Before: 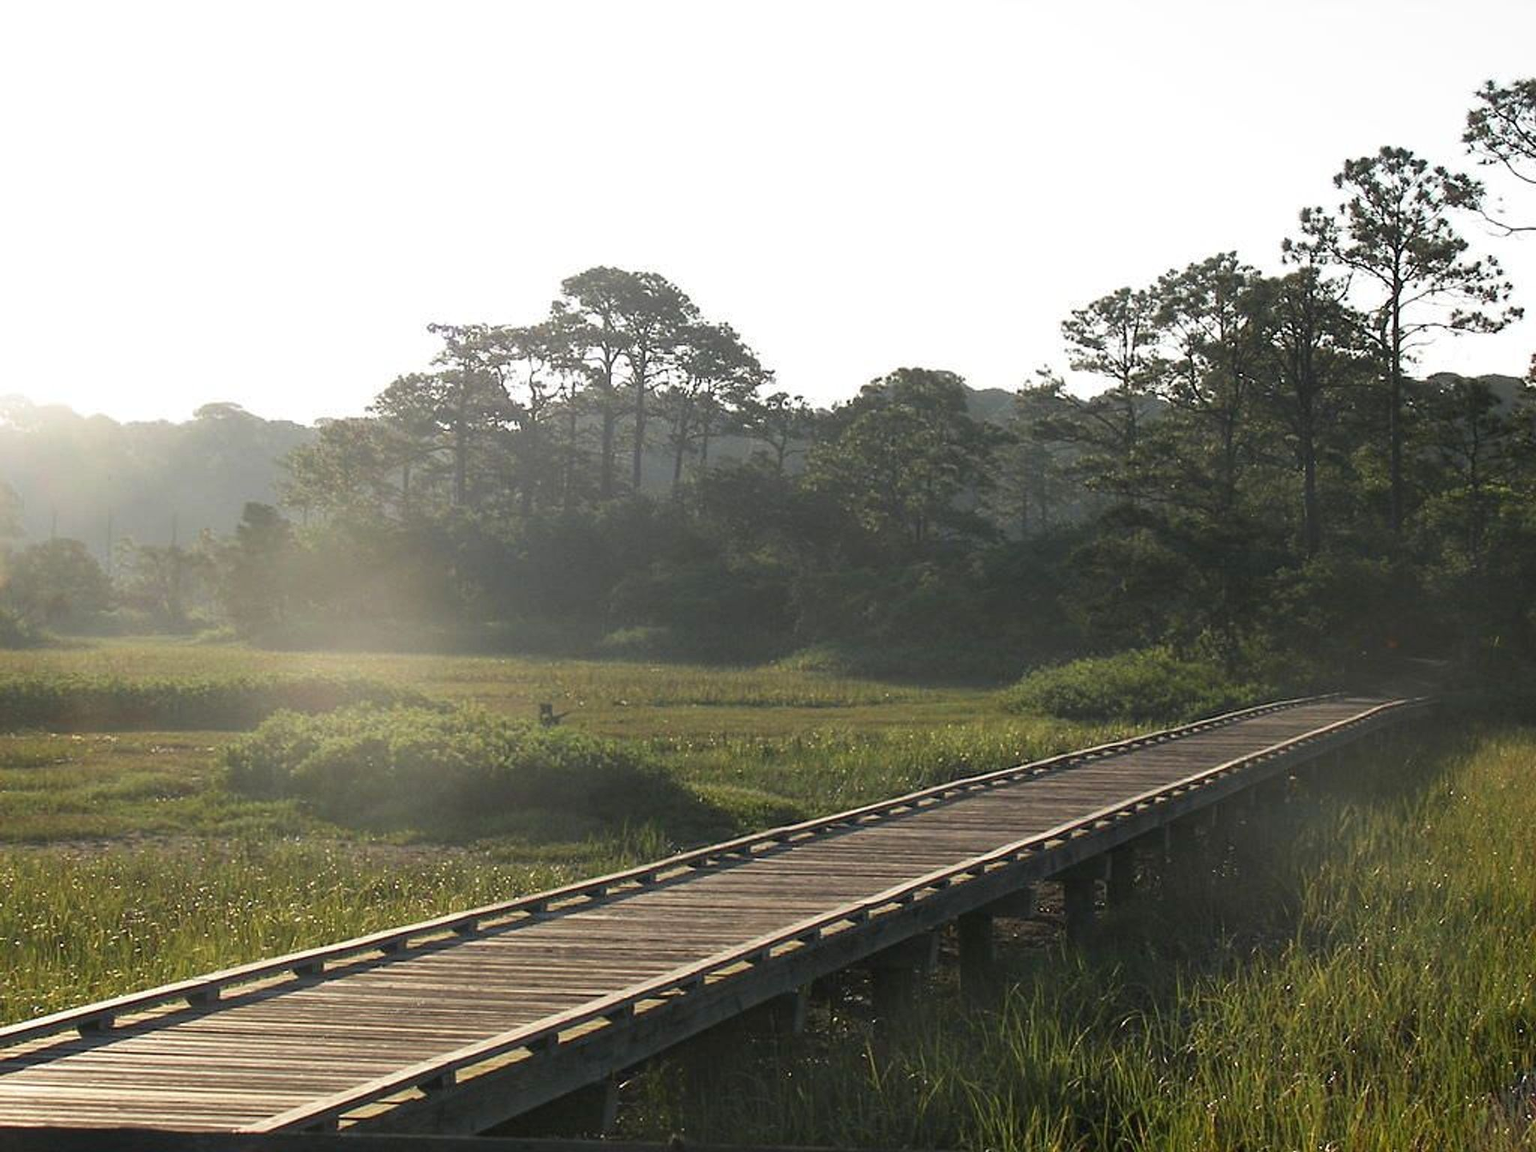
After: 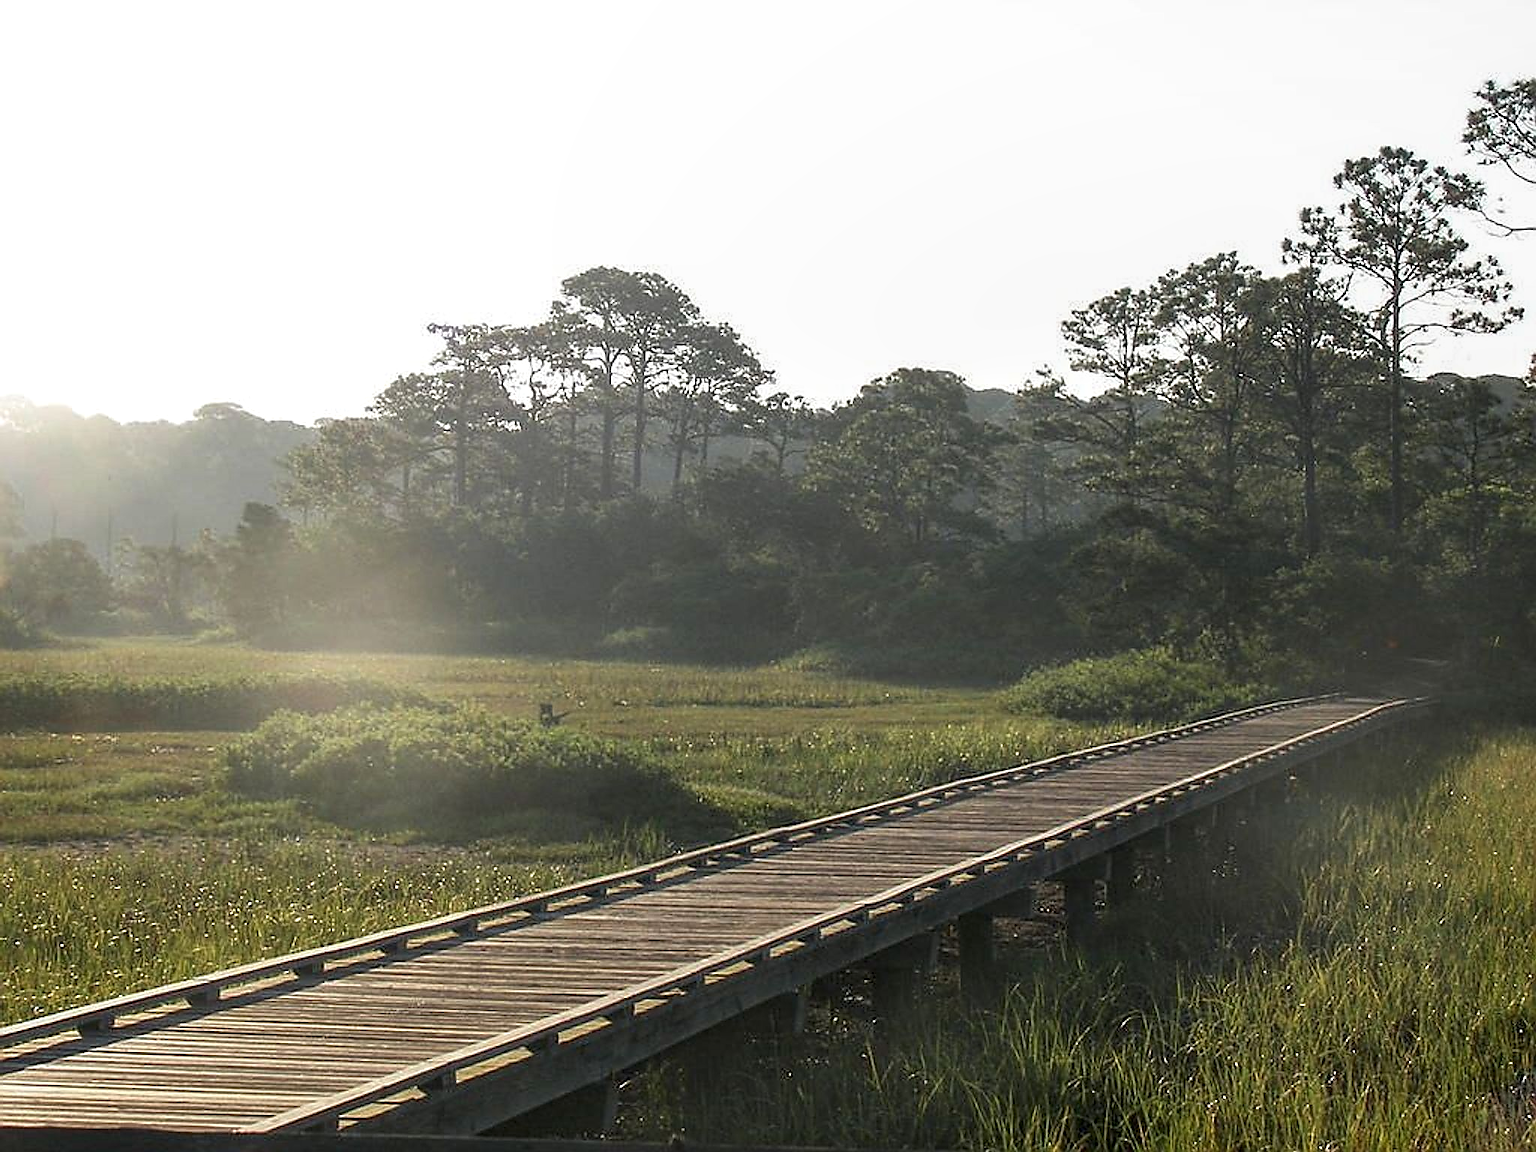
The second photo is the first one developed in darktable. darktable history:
sharpen: radius 1.385, amount 1.236, threshold 0.728
local contrast: on, module defaults
